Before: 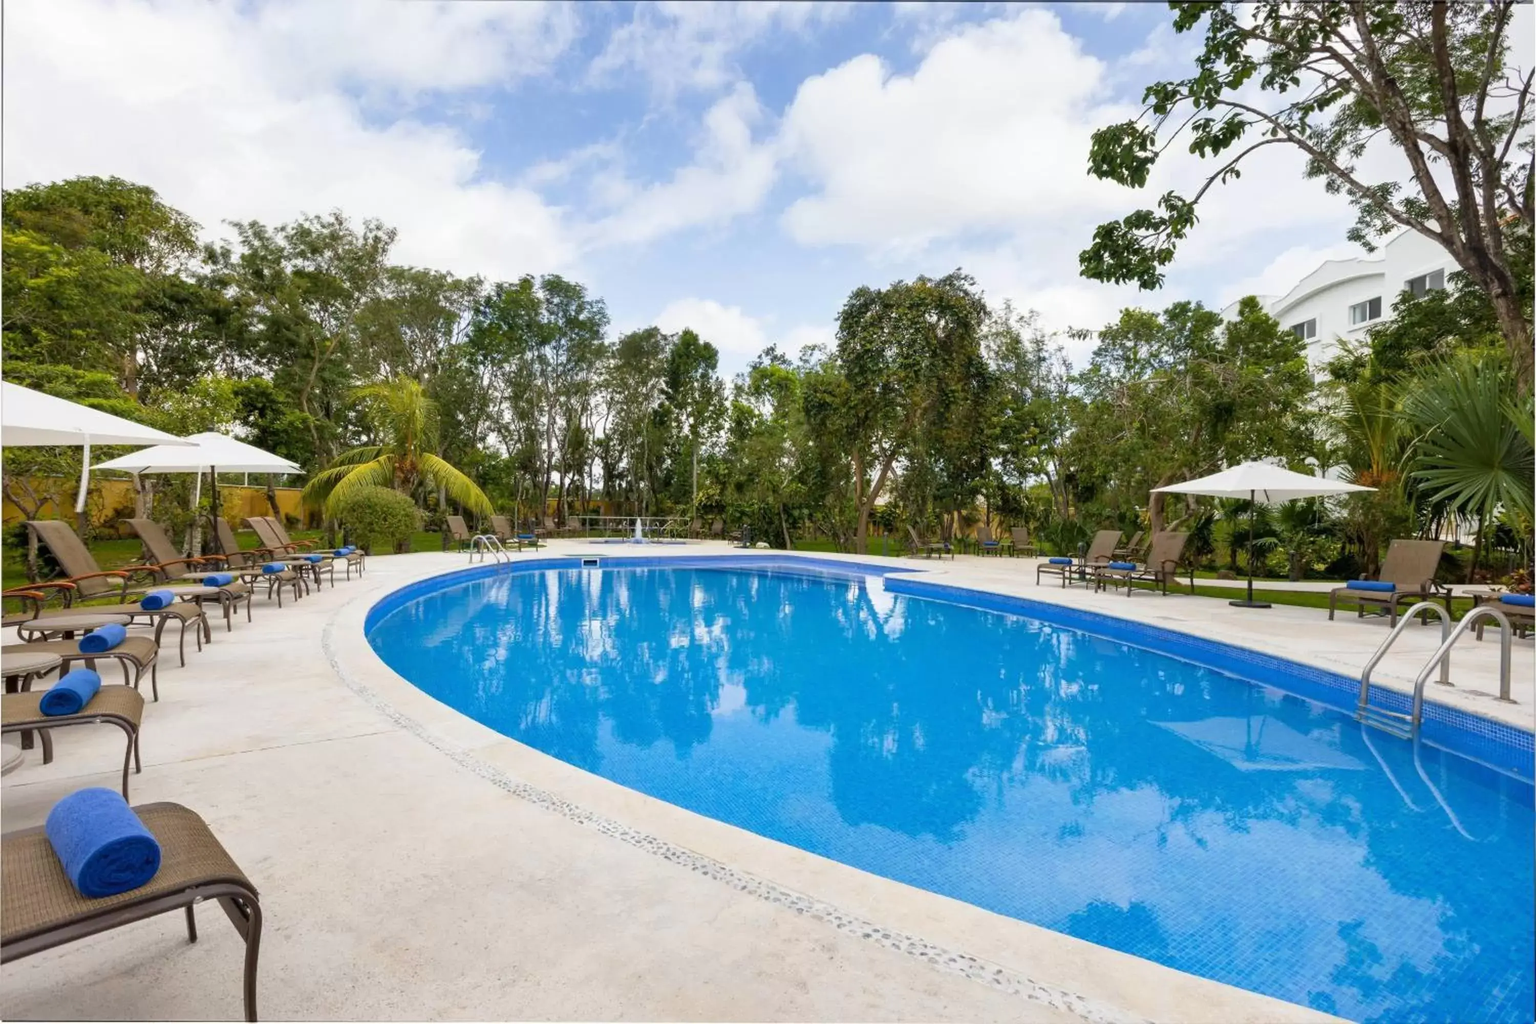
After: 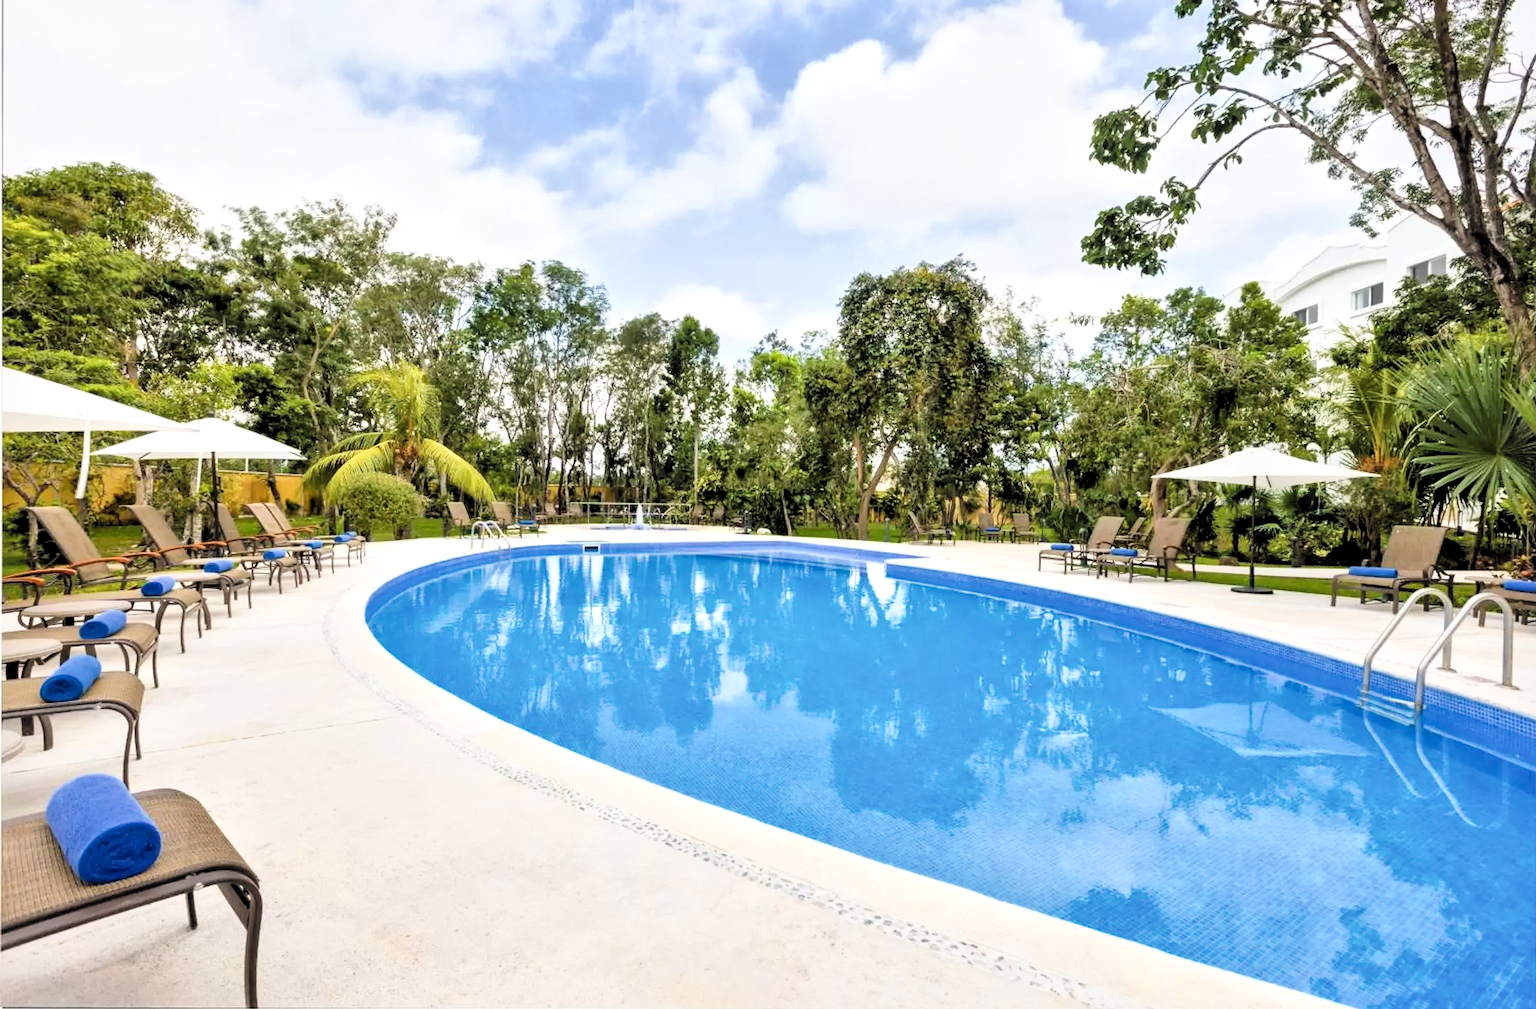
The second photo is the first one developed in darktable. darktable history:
exposure: exposure 1.092 EV, compensate highlight preservation false
crop: top 1.468%, right 0.114%
local contrast: mode bilateral grid, contrast 19, coarseness 50, detail 158%, midtone range 0.2
filmic rgb: black relative exposure -5.09 EV, white relative exposure 3.96 EV, hardness 2.9, contrast 1.203, highlights saturation mix -30.26%, color science v6 (2022)
